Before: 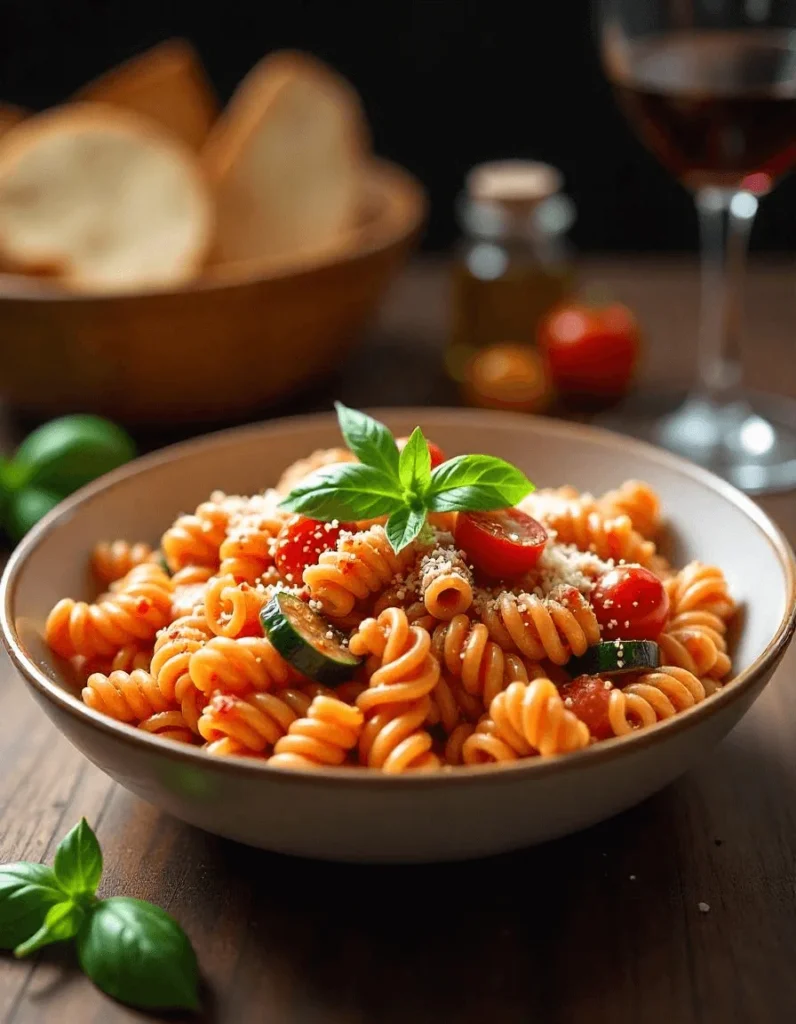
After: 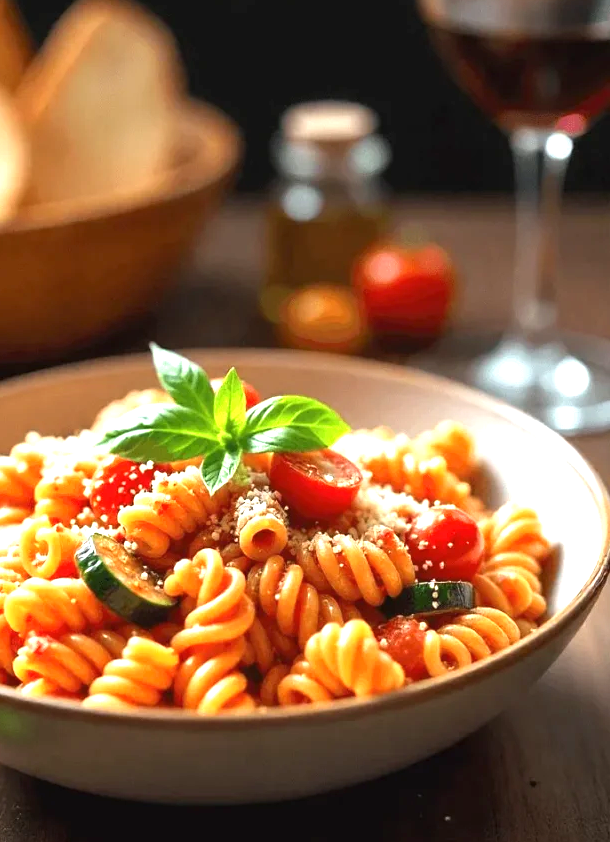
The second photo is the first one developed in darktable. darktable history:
tone equalizer: mask exposure compensation -0.5 EV
exposure: black level correction 0, exposure 1.001 EV, compensate highlight preservation false
crop: left 23.357%, top 5.829%, bottom 11.879%
